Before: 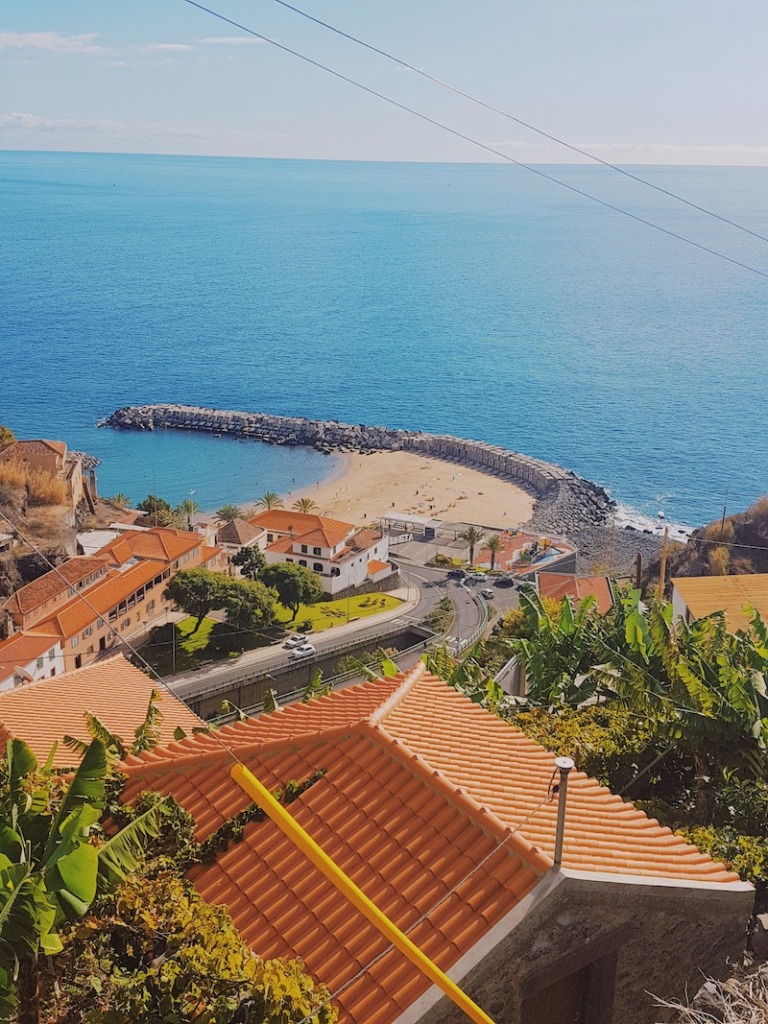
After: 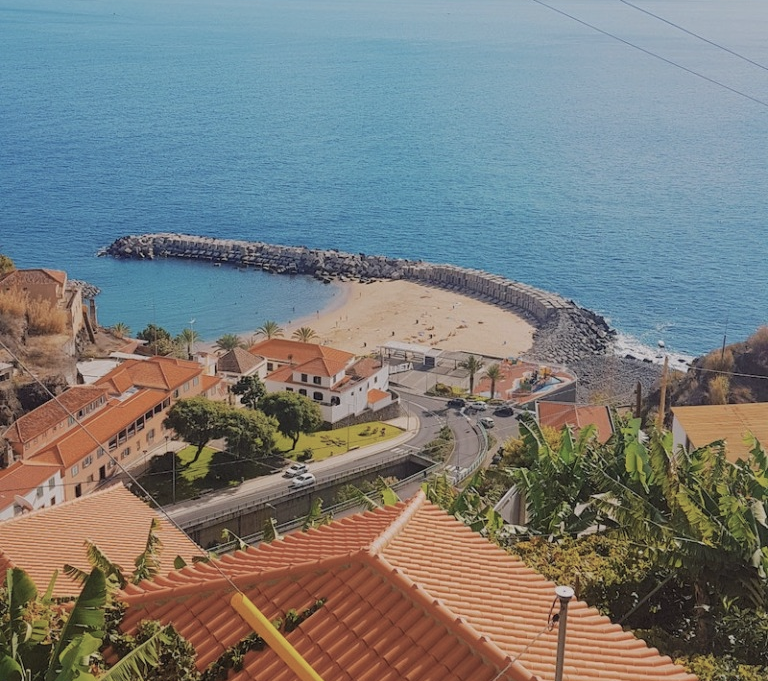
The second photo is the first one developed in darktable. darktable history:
crop: top 16.727%, bottom 16.727%
color balance: input saturation 80.07%
shadows and highlights: shadows 25, white point adjustment -3, highlights -30
